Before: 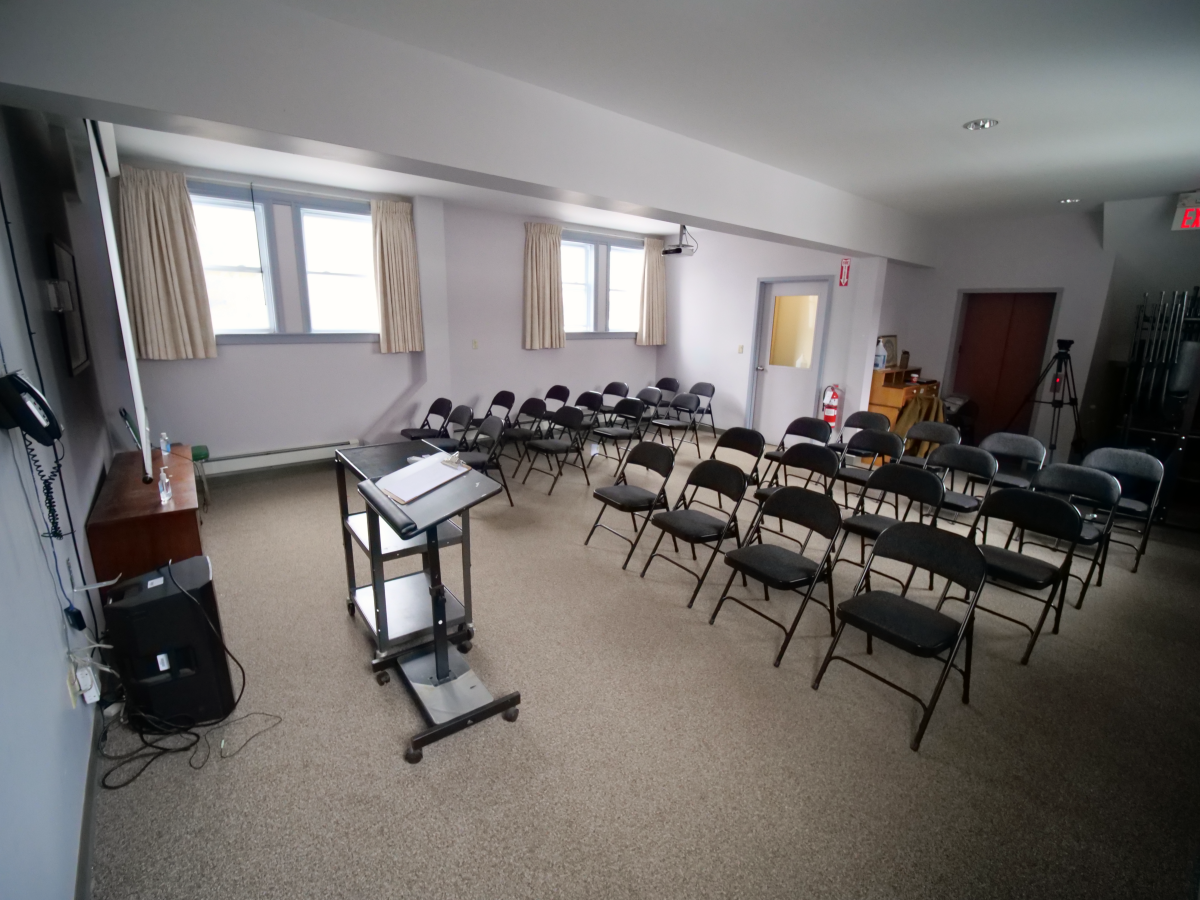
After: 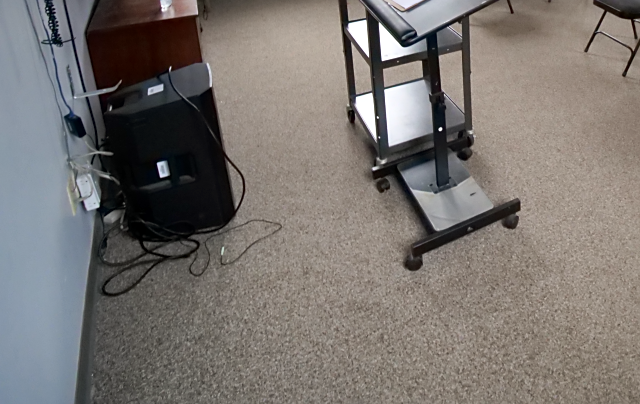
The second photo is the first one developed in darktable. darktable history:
crop and rotate: top 54.827%, right 46.617%, bottom 0.218%
local contrast: mode bilateral grid, contrast 20, coarseness 51, detail 133%, midtone range 0.2
sharpen: radius 1.854, amount 0.402, threshold 1.491
